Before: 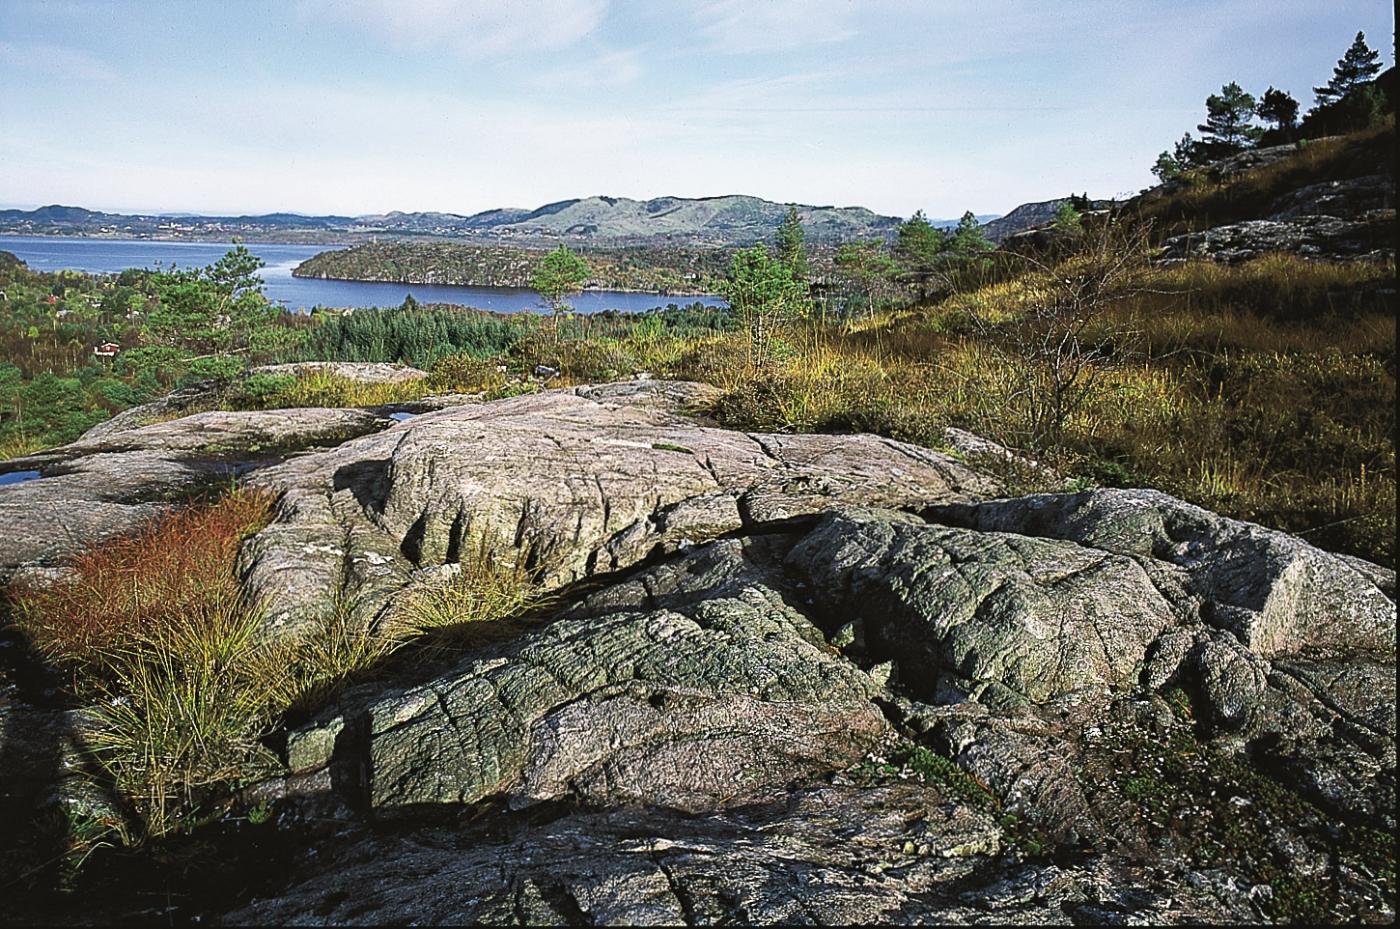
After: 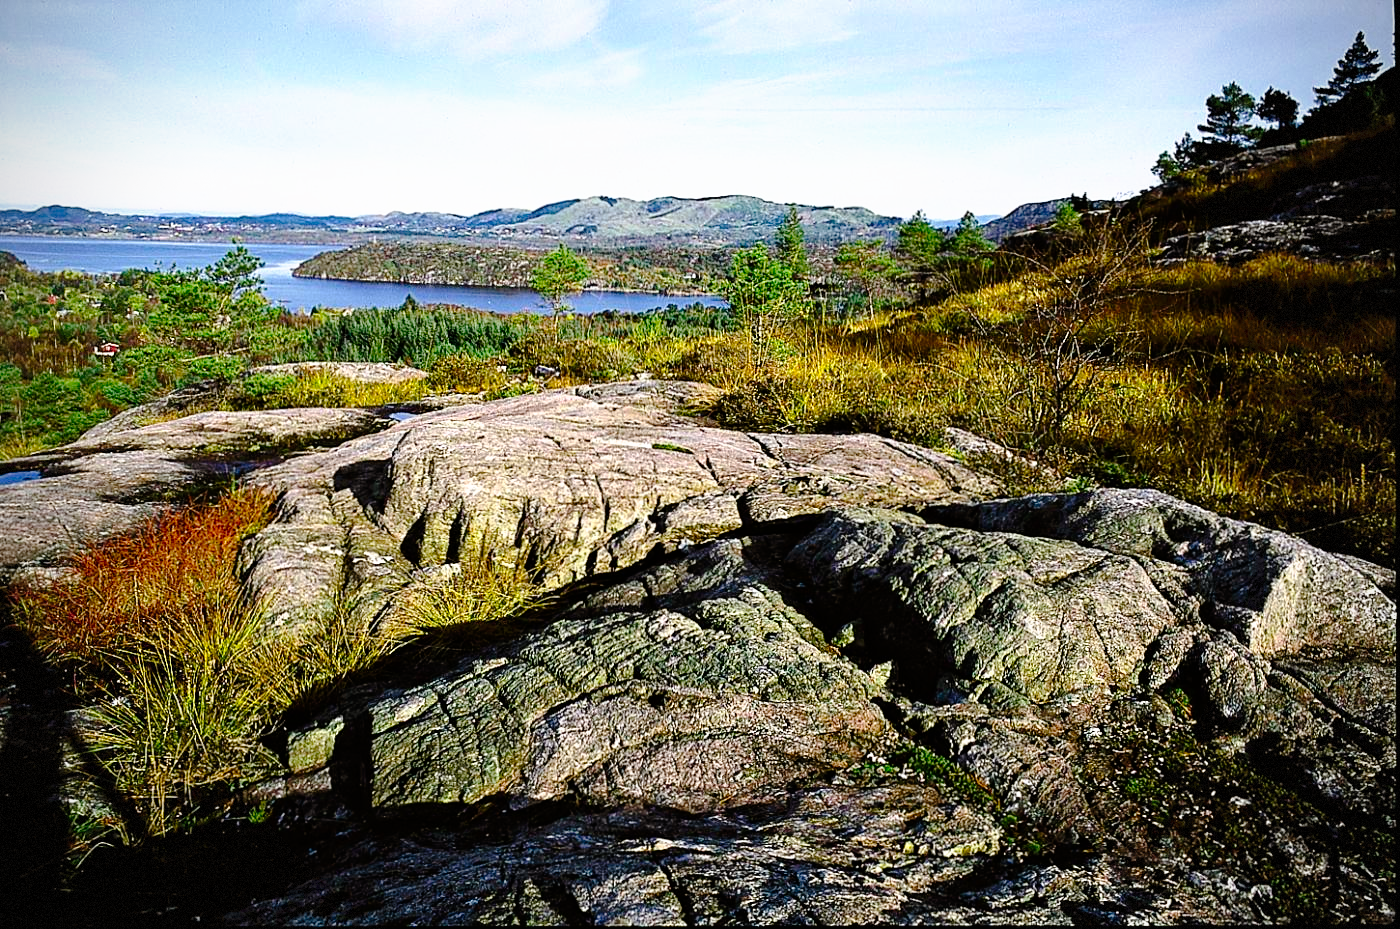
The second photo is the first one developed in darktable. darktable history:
color balance rgb: power › chroma 0.299%, power › hue 23.77°, perceptual saturation grading › global saturation 19.364%, global vibrance 30.132%
tone curve: curves: ch0 [(0, 0) (0.003, 0) (0.011, 0.001) (0.025, 0.001) (0.044, 0.002) (0.069, 0.007) (0.1, 0.015) (0.136, 0.027) (0.177, 0.066) (0.224, 0.122) (0.277, 0.219) (0.335, 0.327) (0.399, 0.432) (0.468, 0.527) (0.543, 0.615) (0.623, 0.695) (0.709, 0.777) (0.801, 0.874) (0.898, 0.973) (1, 1)], preserve colors none
vignetting: fall-off radius 60.88%, dithering 8-bit output
